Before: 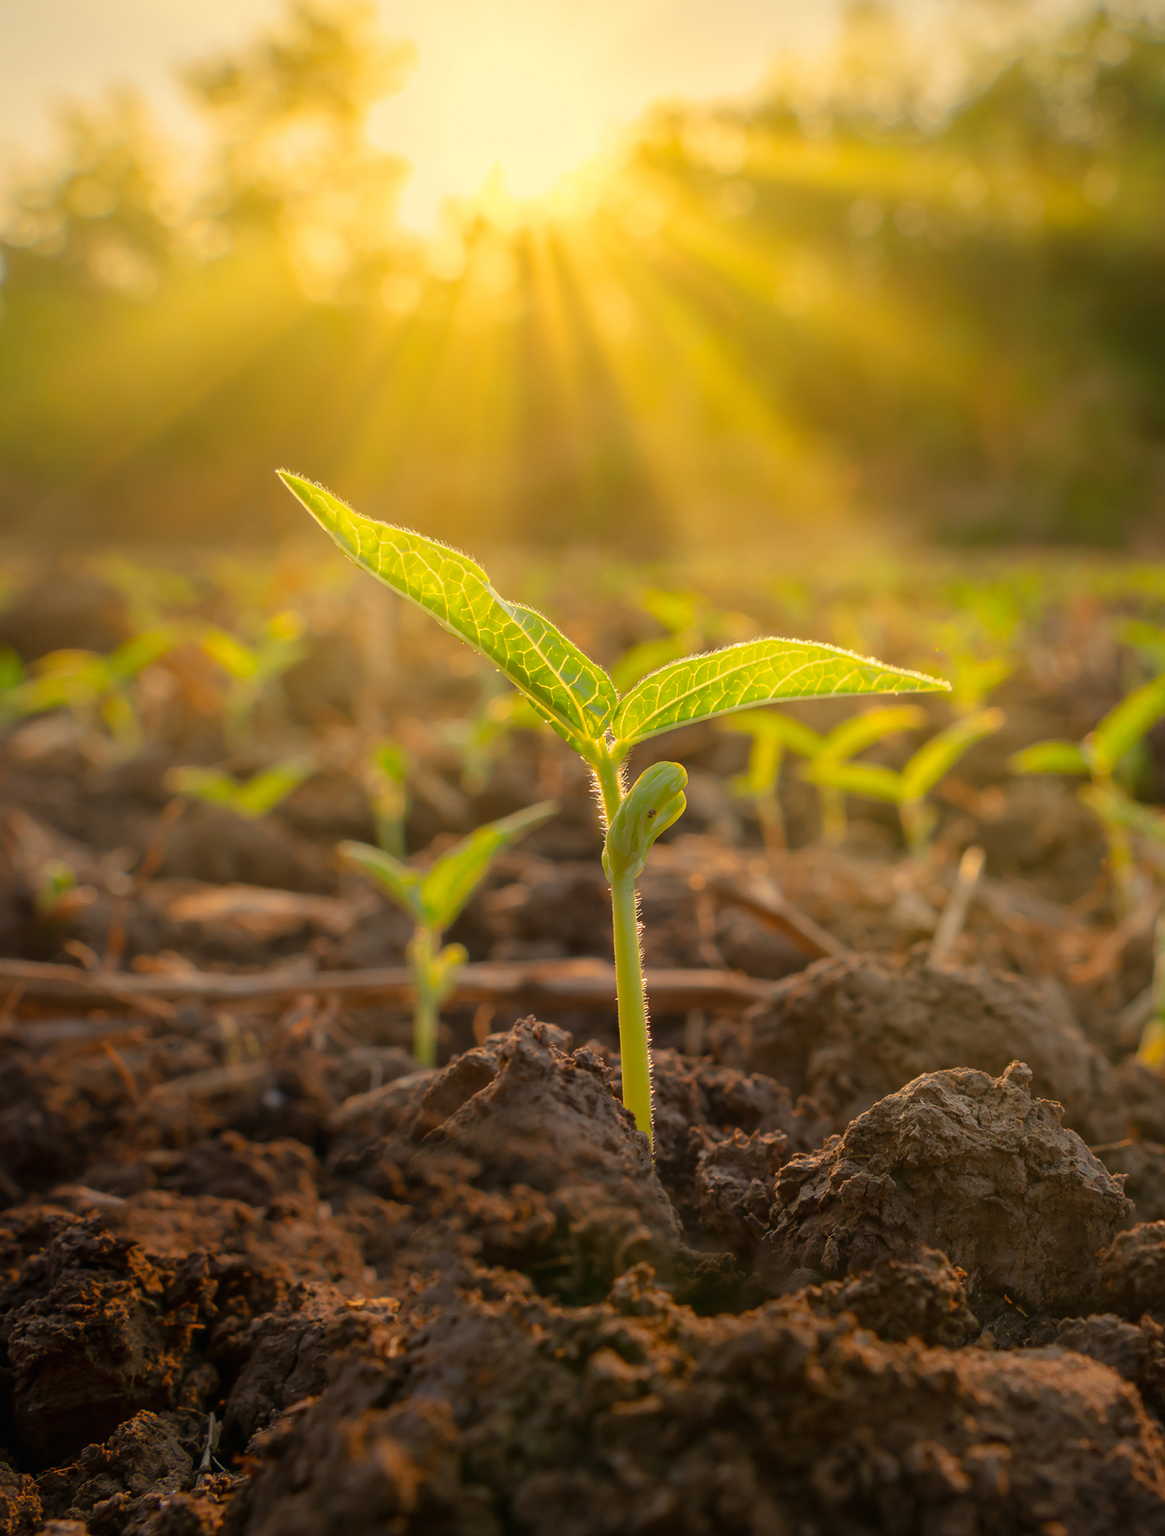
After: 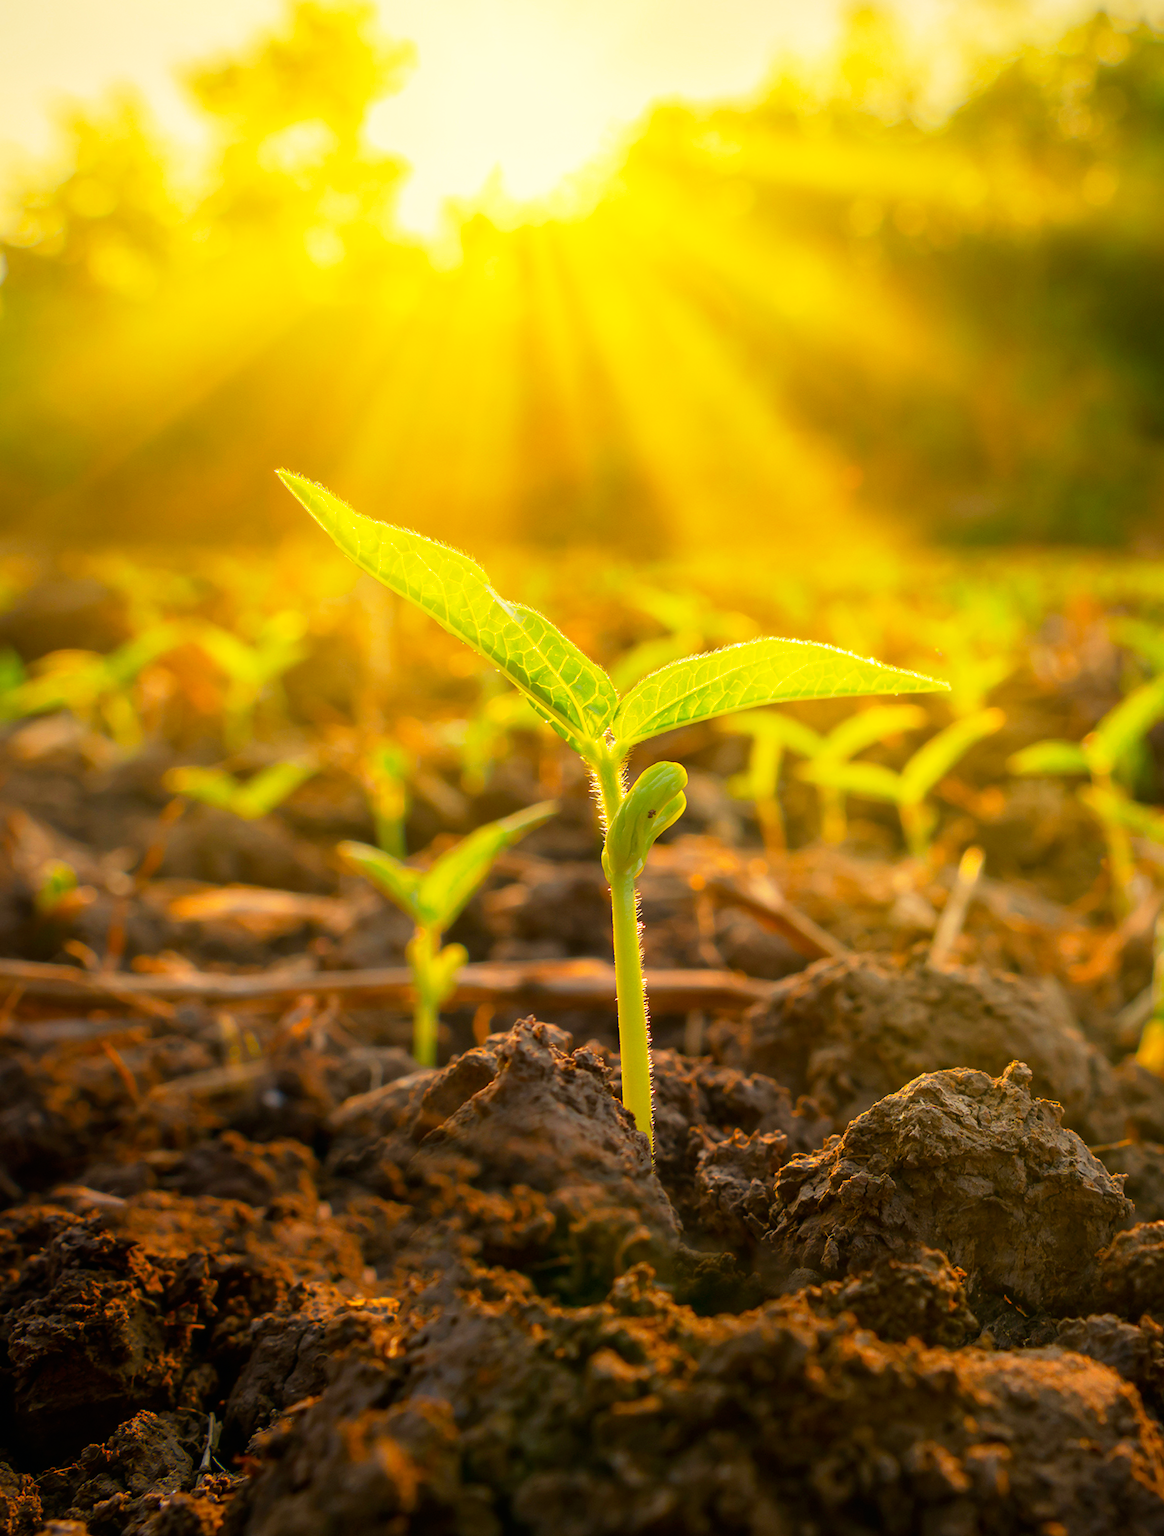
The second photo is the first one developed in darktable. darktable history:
base curve: curves: ch0 [(0, 0) (0.005, 0.002) (0.193, 0.295) (0.399, 0.664) (0.75, 0.928) (1, 1)], preserve colors none
color balance rgb: shadows lift › chroma 2.058%, shadows lift › hue 215.44°, perceptual saturation grading › global saturation 19.663%, global vibrance 20%
tone equalizer: edges refinement/feathering 500, mask exposure compensation -1.57 EV, preserve details no
